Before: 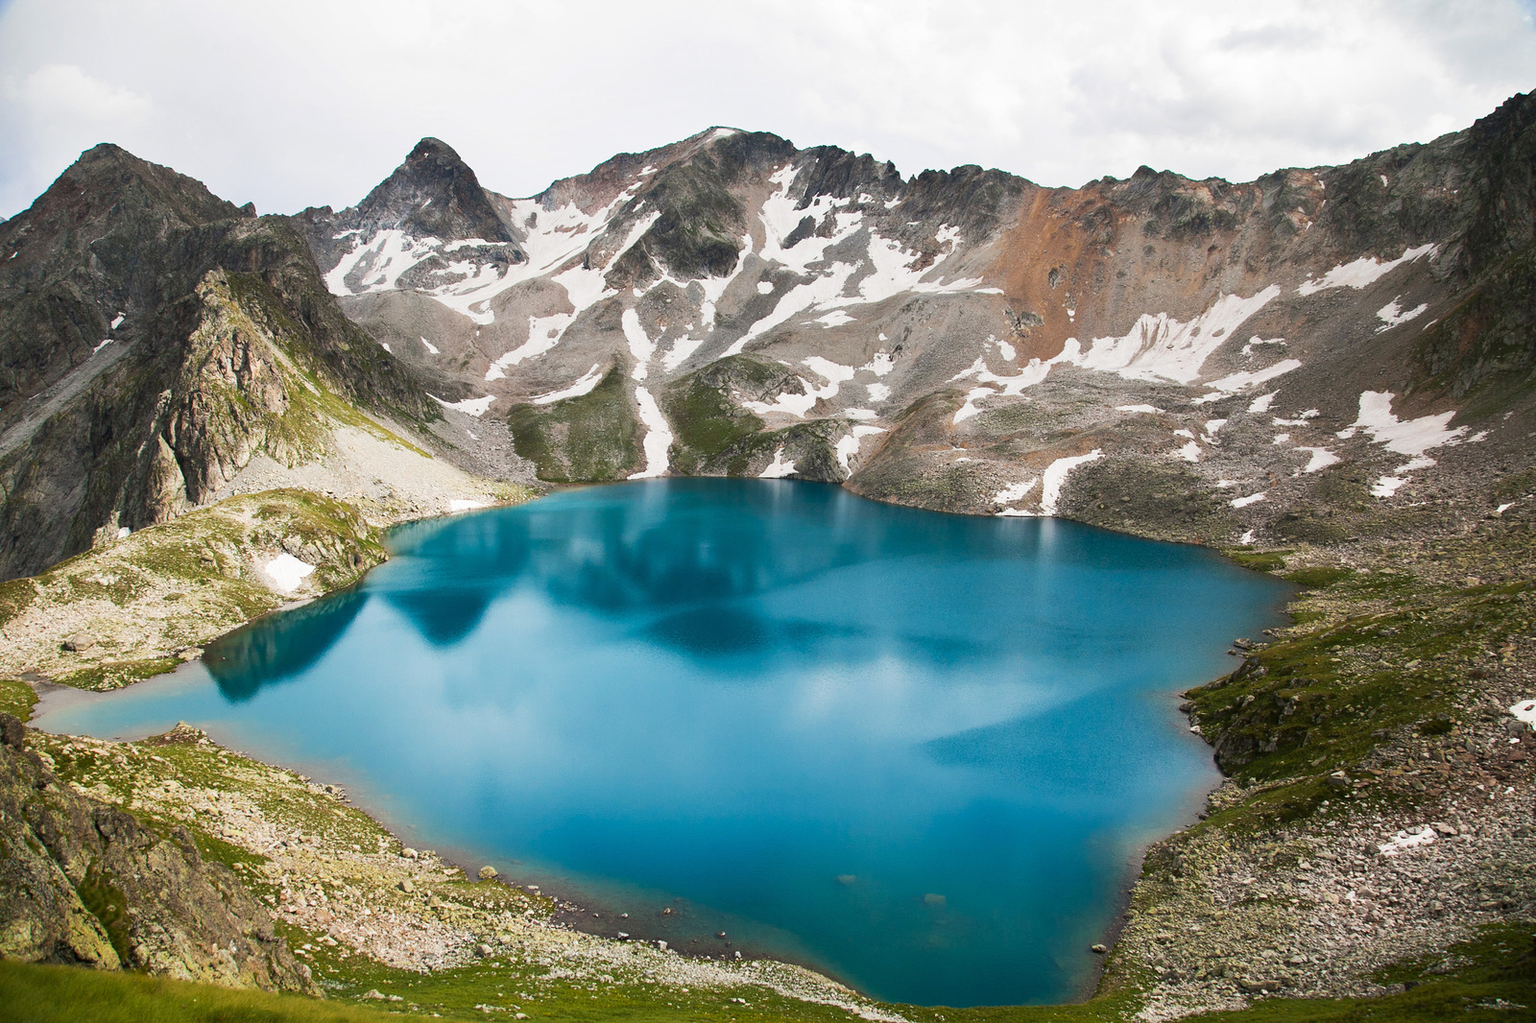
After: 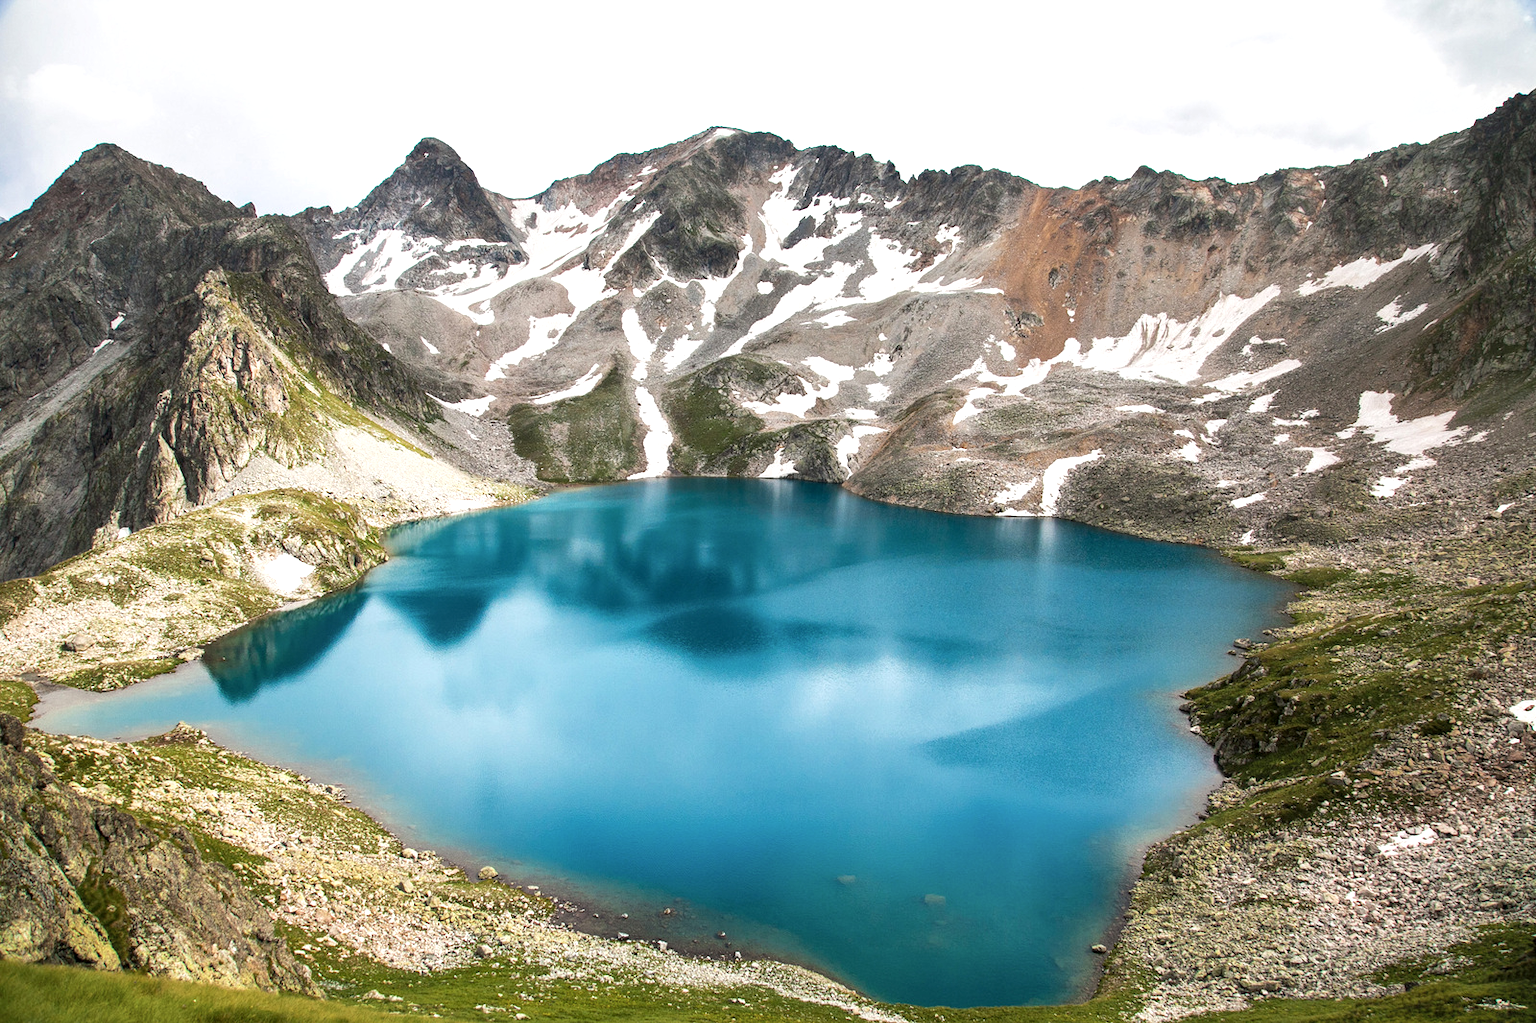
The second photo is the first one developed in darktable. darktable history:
local contrast: on, module defaults
shadows and highlights: radius 112.35, shadows 51.57, white point adjustment 8.98, highlights -3.63, soften with gaussian
